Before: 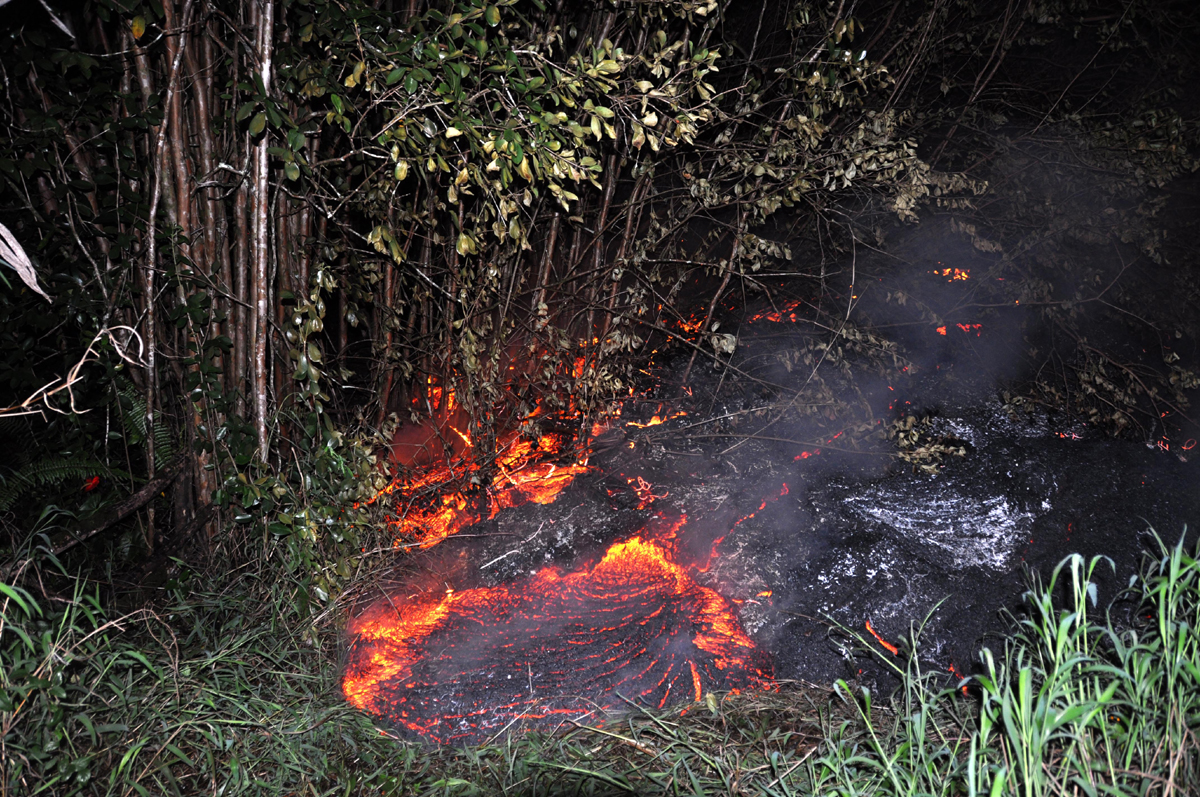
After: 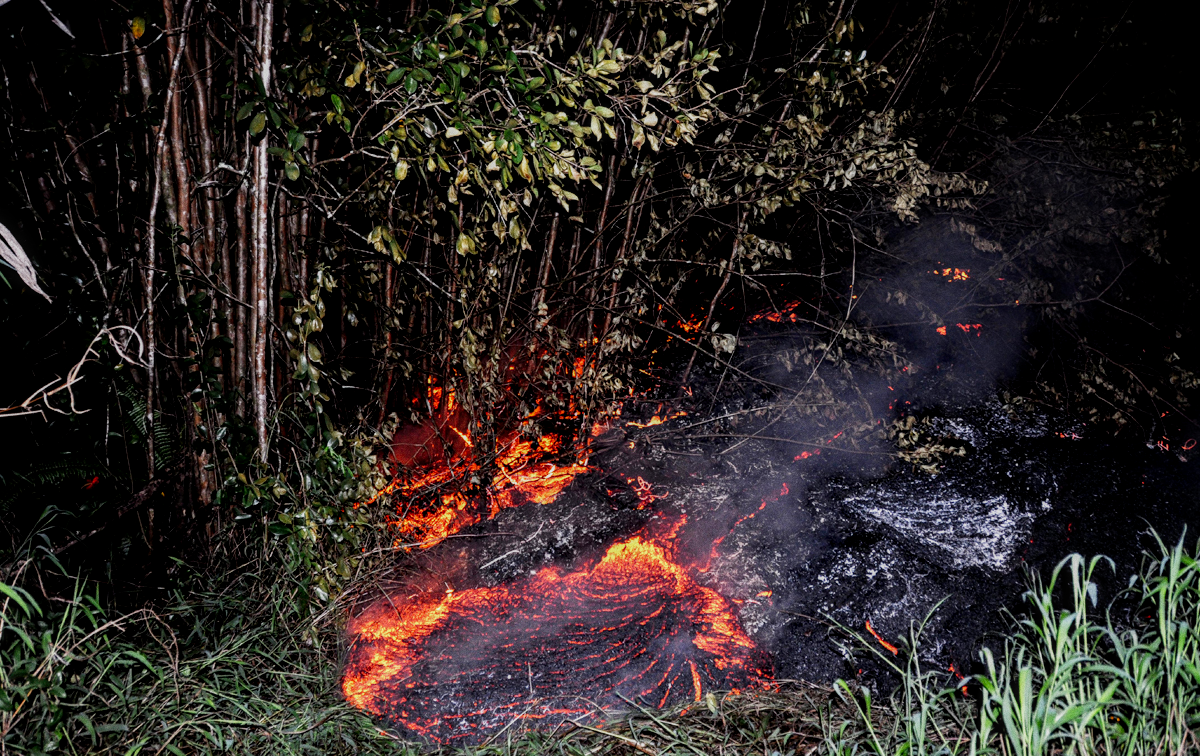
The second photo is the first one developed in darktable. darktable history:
local contrast: detail 130%
crop and rotate: top 0%, bottom 5.097%
exposure: black level correction 0.001, exposure 0.5 EV, compensate exposure bias true, compensate highlight preservation false
grain: on, module defaults
filmic rgb: middle gray luminance 29%, black relative exposure -10.3 EV, white relative exposure 5.5 EV, threshold 6 EV, target black luminance 0%, hardness 3.95, latitude 2.04%, contrast 1.132, highlights saturation mix 5%, shadows ↔ highlights balance 15.11%, preserve chrominance no, color science v3 (2019), use custom middle-gray values true, iterations of high-quality reconstruction 0, enable highlight reconstruction true
